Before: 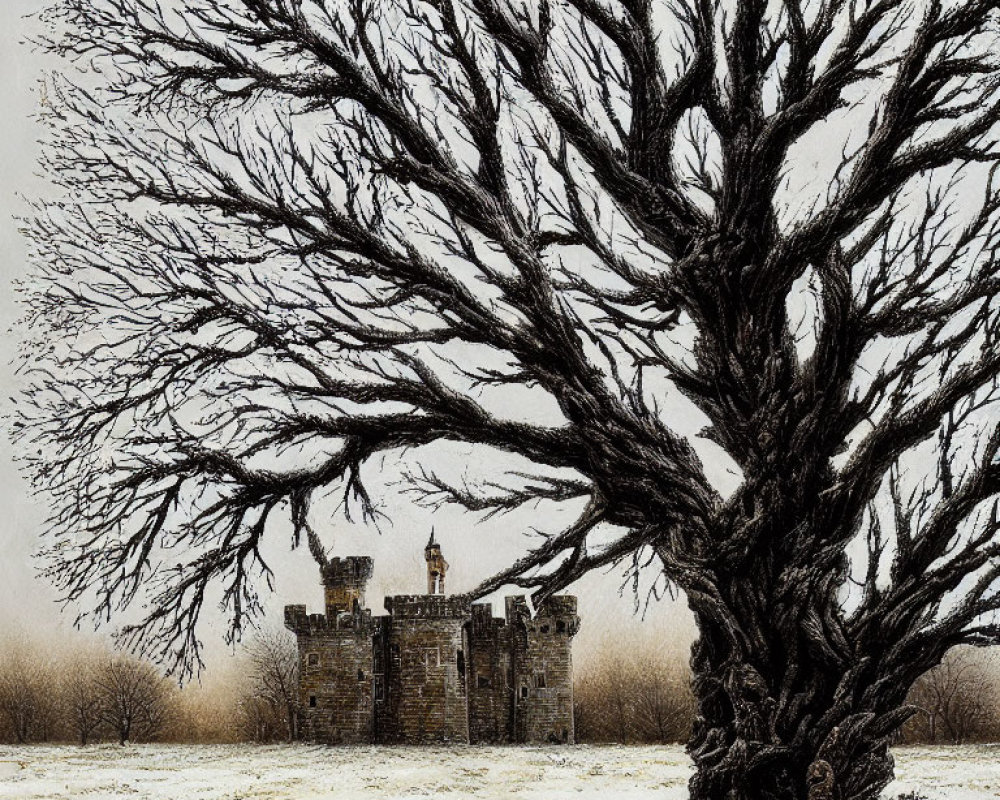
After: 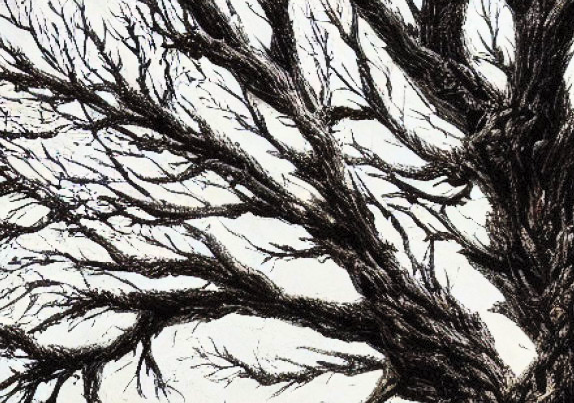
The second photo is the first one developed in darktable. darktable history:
exposure: exposure 0.154 EV, compensate highlight preservation false
crop: left 20.836%, top 15.735%, right 21.735%, bottom 33.869%
contrast brightness saturation: contrast 0.236, brightness 0.241, saturation 0.374
shadows and highlights: soften with gaussian
